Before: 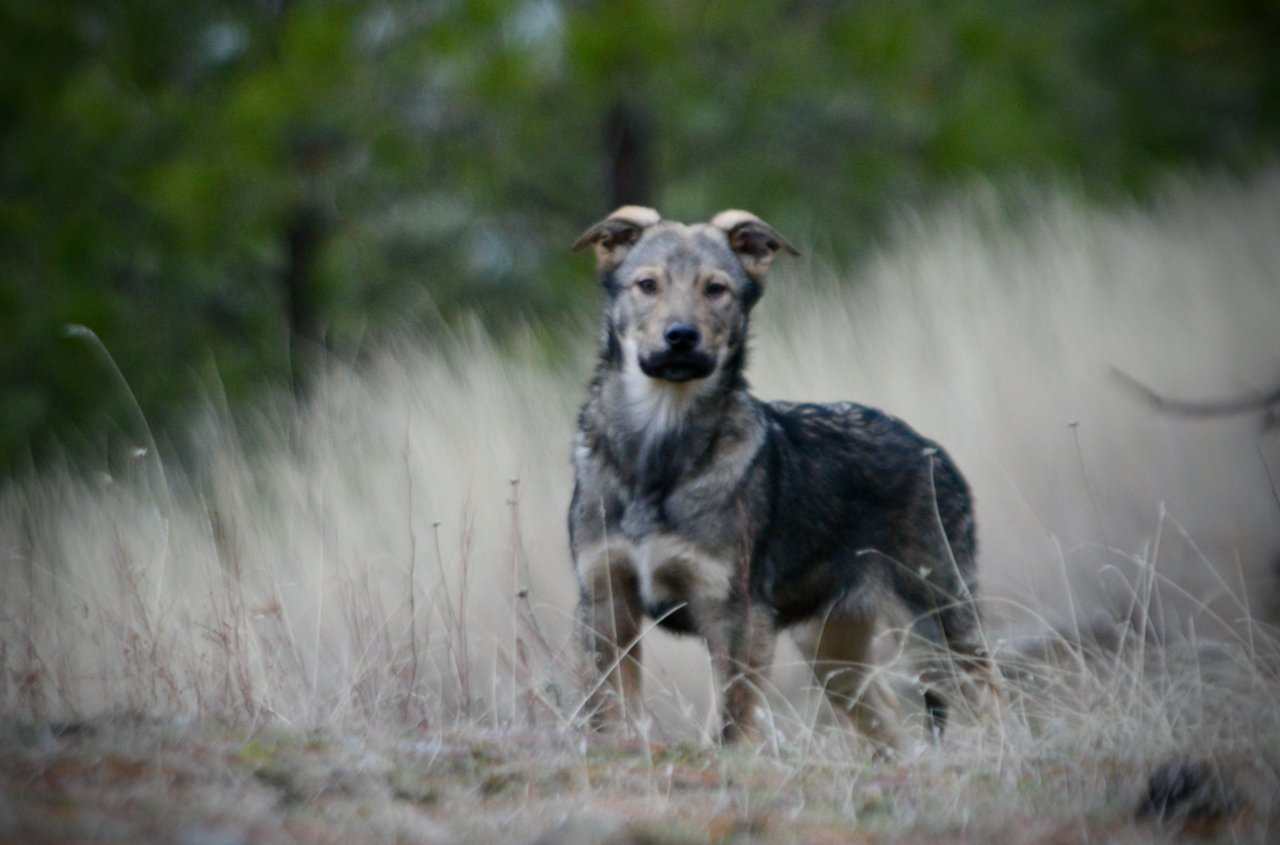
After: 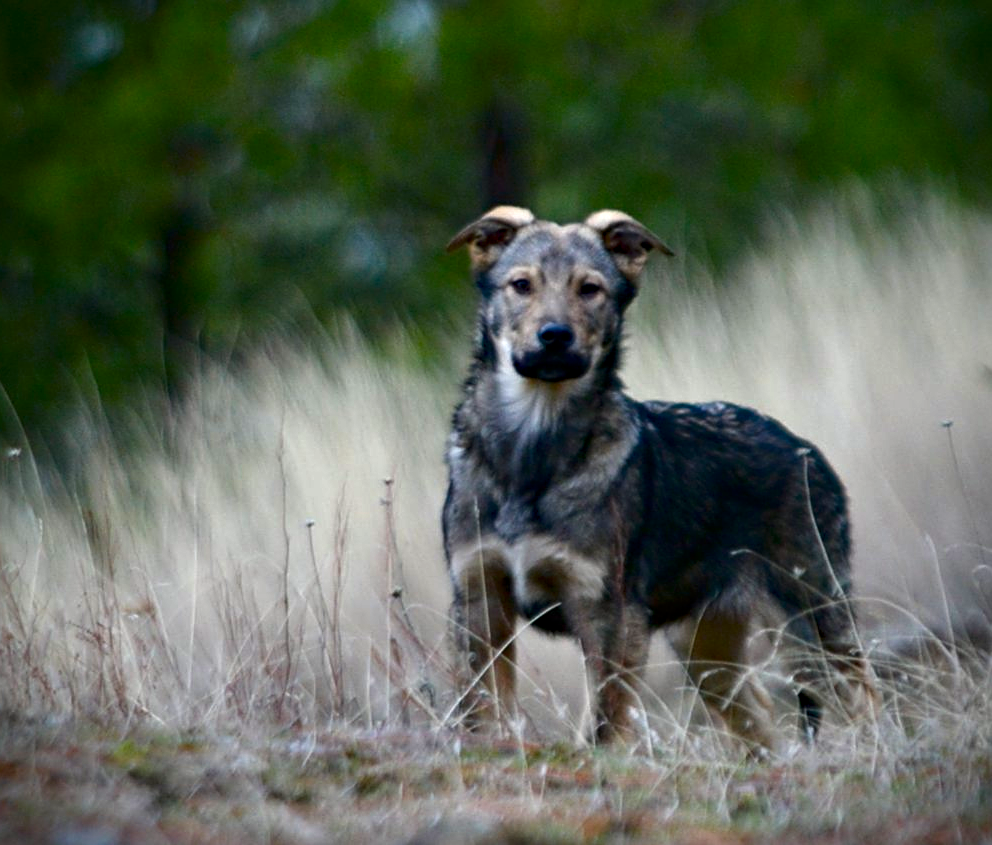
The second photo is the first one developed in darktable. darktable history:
haze removal: compatibility mode true, adaptive false
crop: left 9.888%, right 12.607%
exposure: black level correction 0, exposure 0.498 EV, compensate exposure bias true, compensate highlight preservation false
color balance rgb: perceptual saturation grading › global saturation 19.297%
contrast brightness saturation: brightness -0.208, saturation 0.079
sharpen: on, module defaults
